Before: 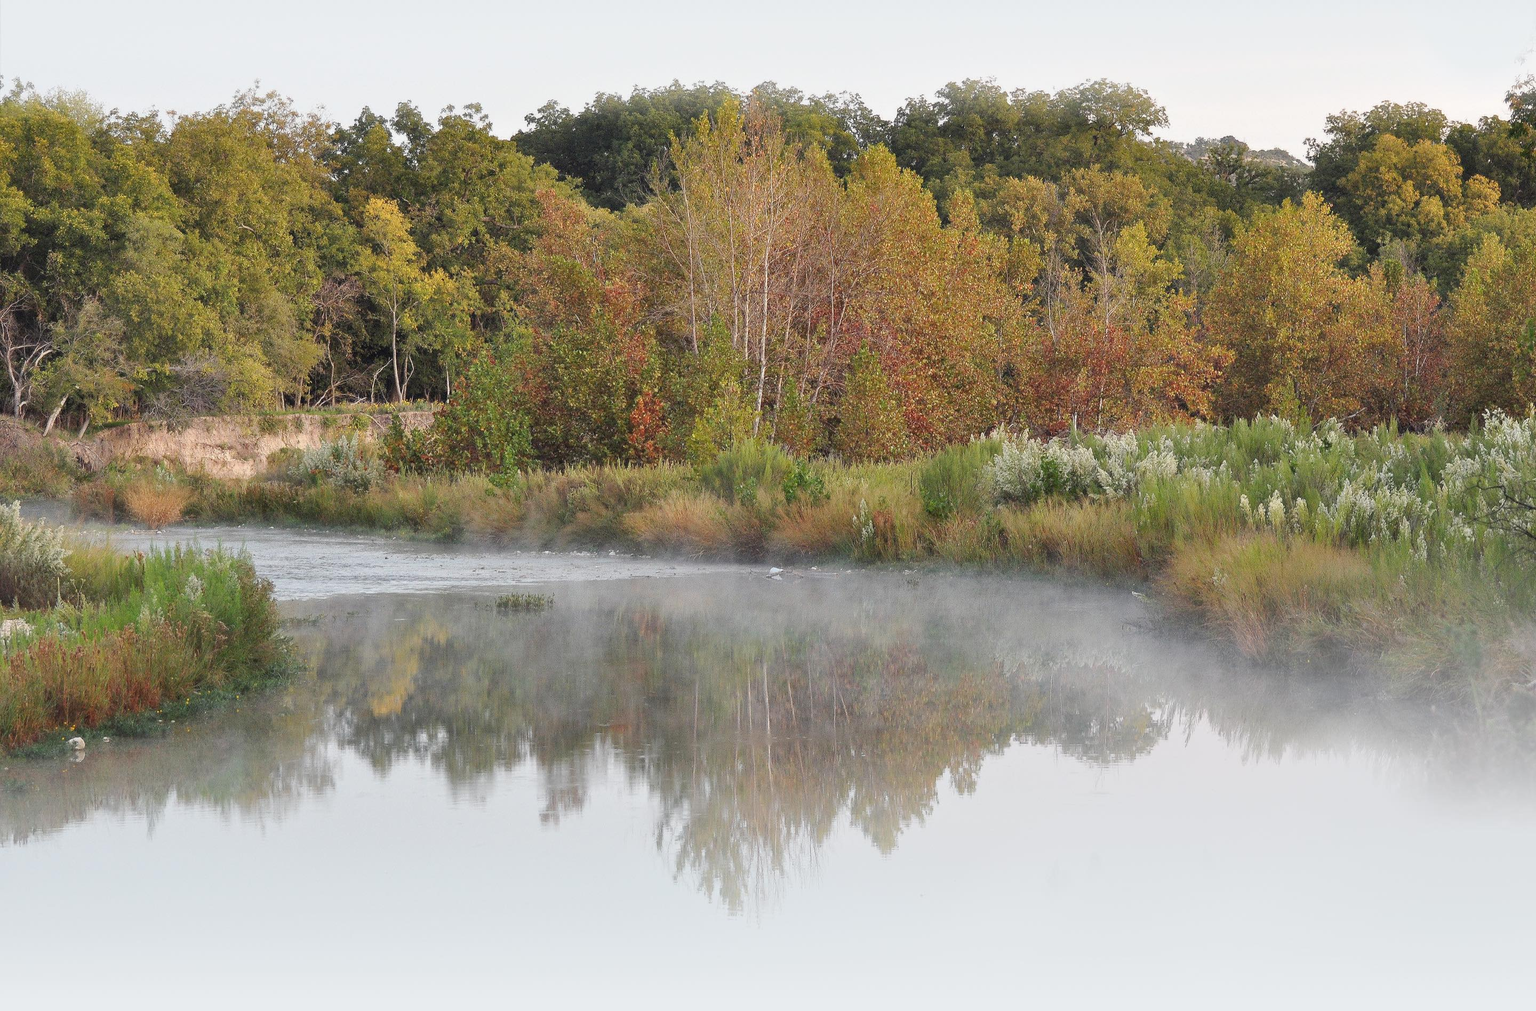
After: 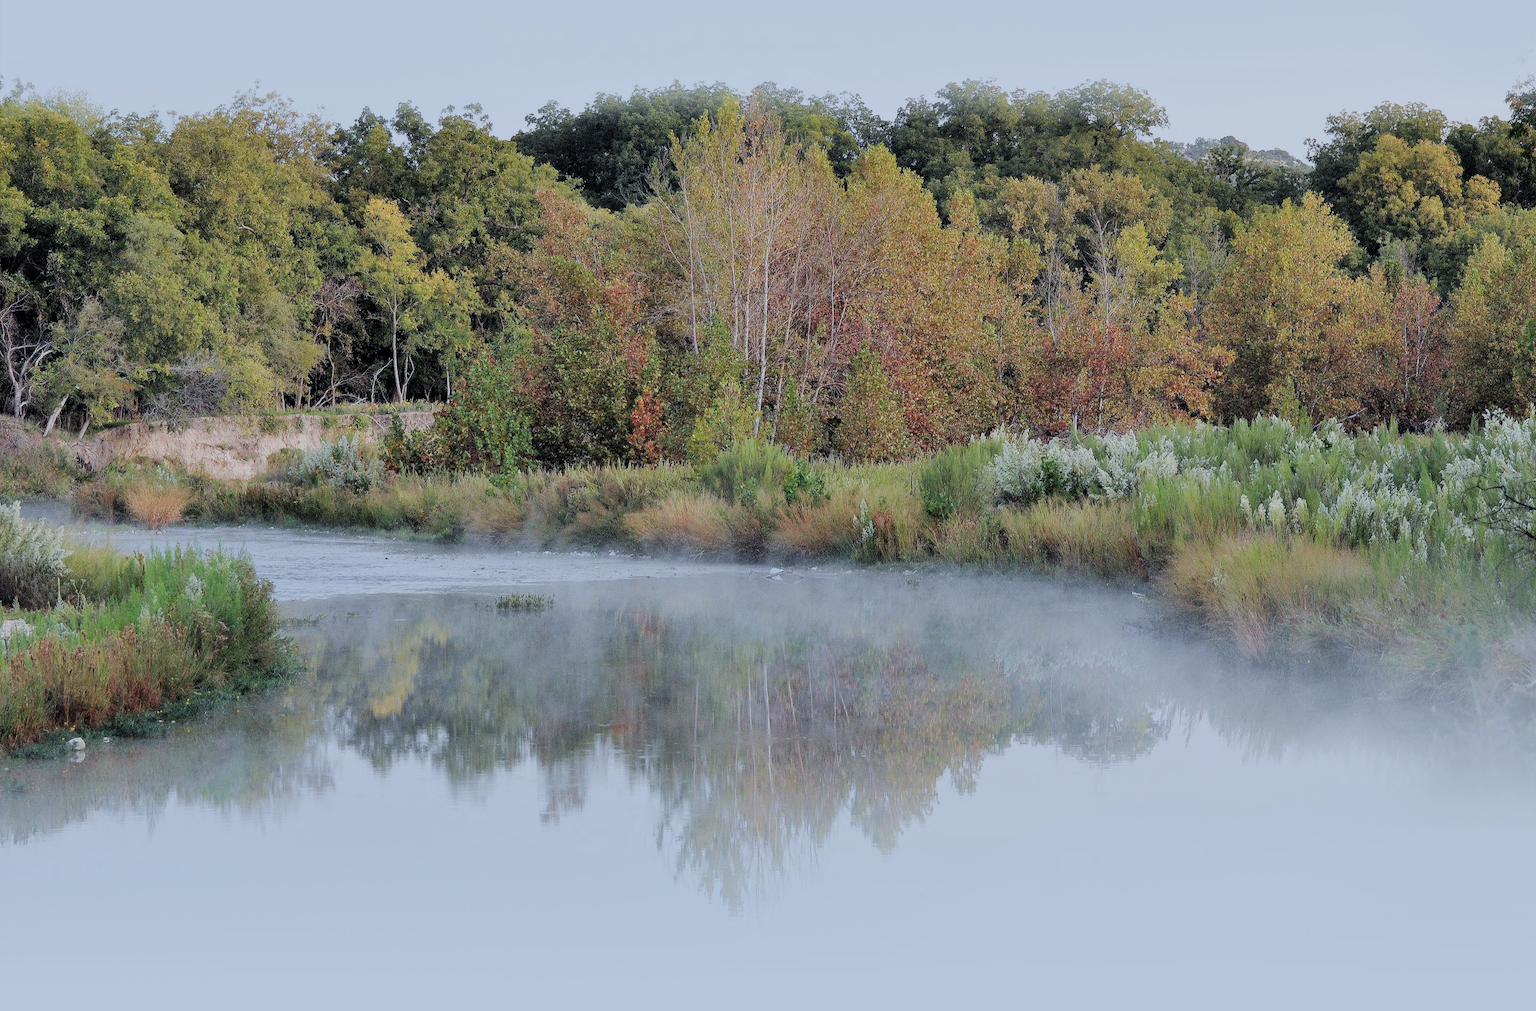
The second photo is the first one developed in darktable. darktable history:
filmic rgb: black relative exposure -4.14 EV, white relative exposure 5.1 EV, hardness 2.11, contrast 1.165
color calibration: illuminant as shot in camera, x 0.378, y 0.381, temperature 4093.13 K, saturation algorithm version 1 (2020)
